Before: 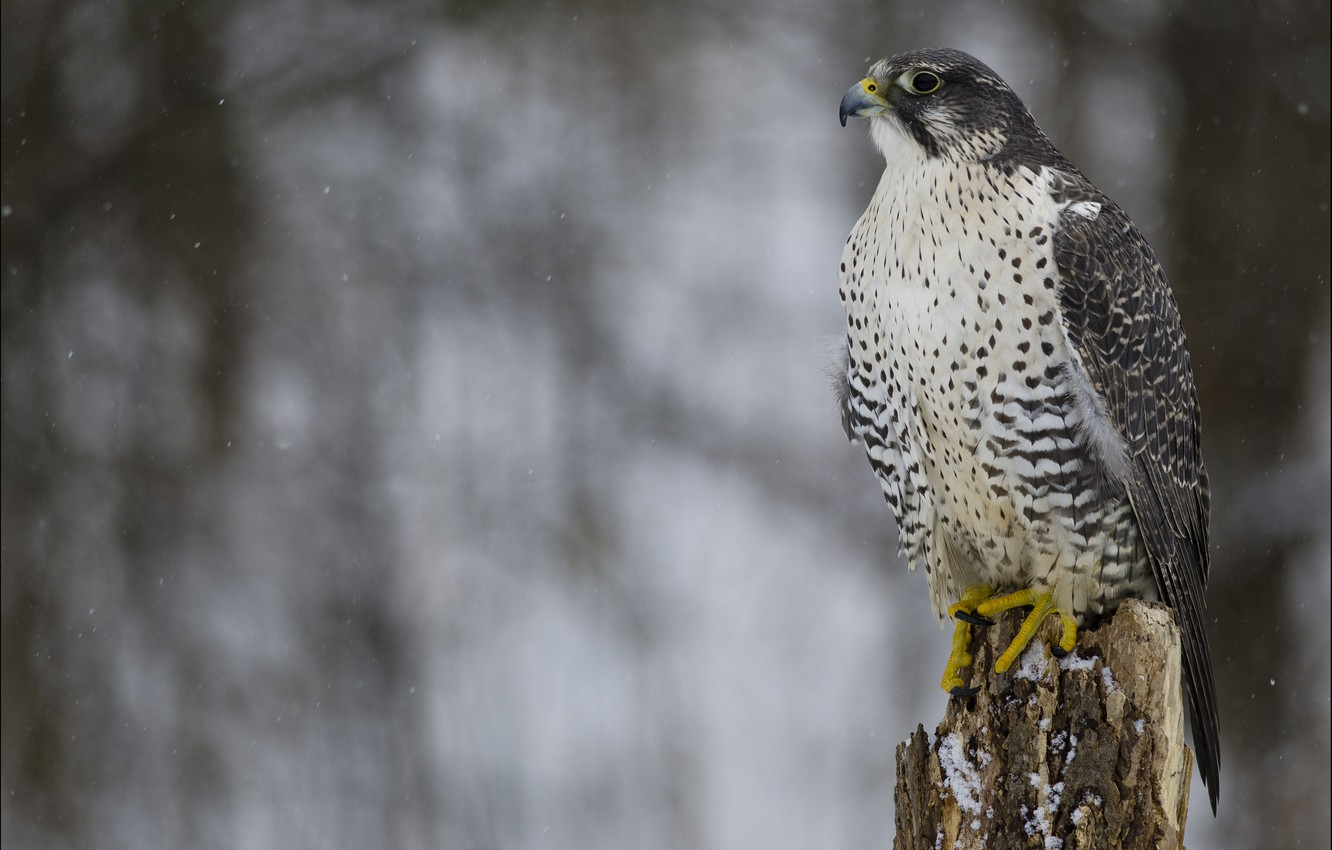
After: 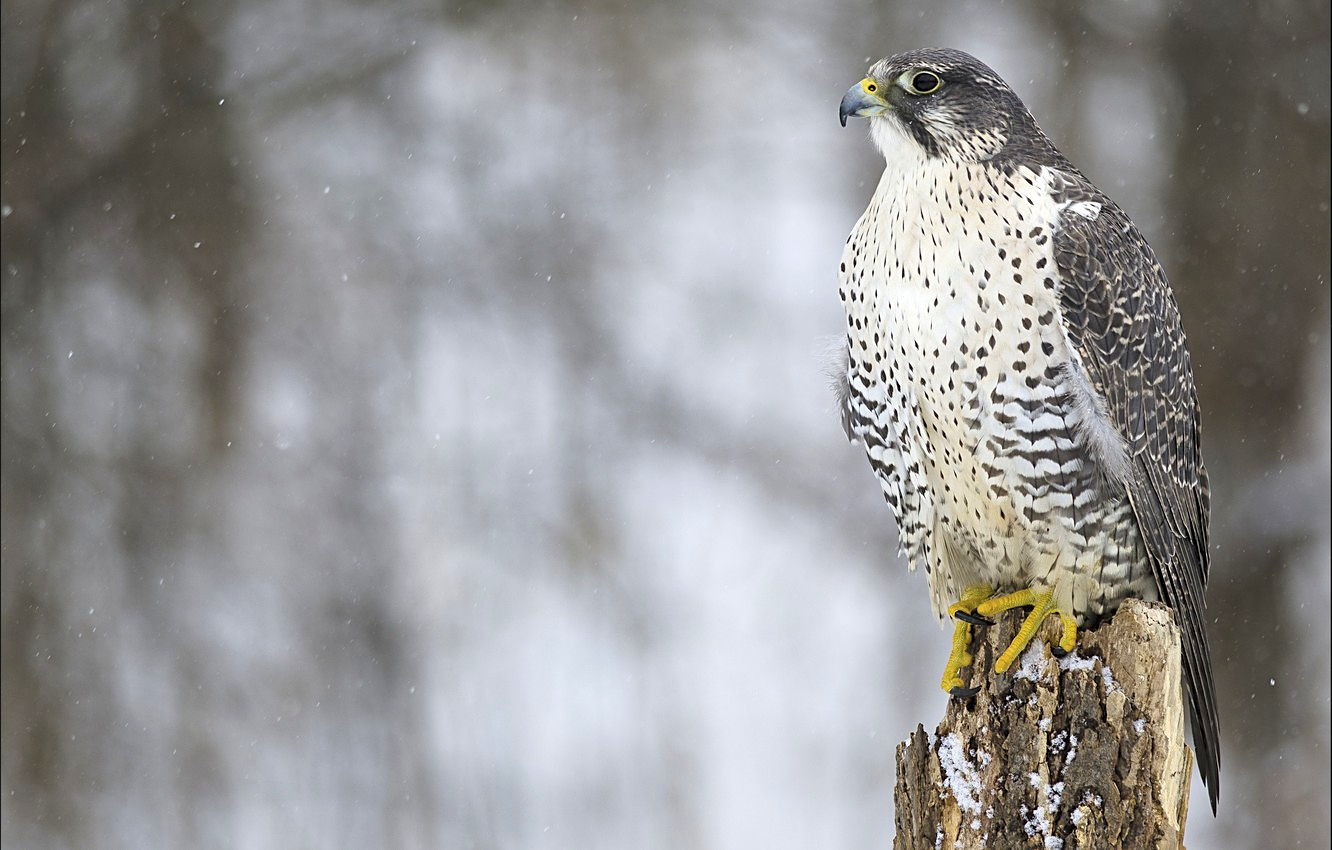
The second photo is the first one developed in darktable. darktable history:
contrast brightness saturation: brightness 0.15
exposure: exposure 0.6 EV, compensate highlight preservation false
sharpen: on, module defaults
